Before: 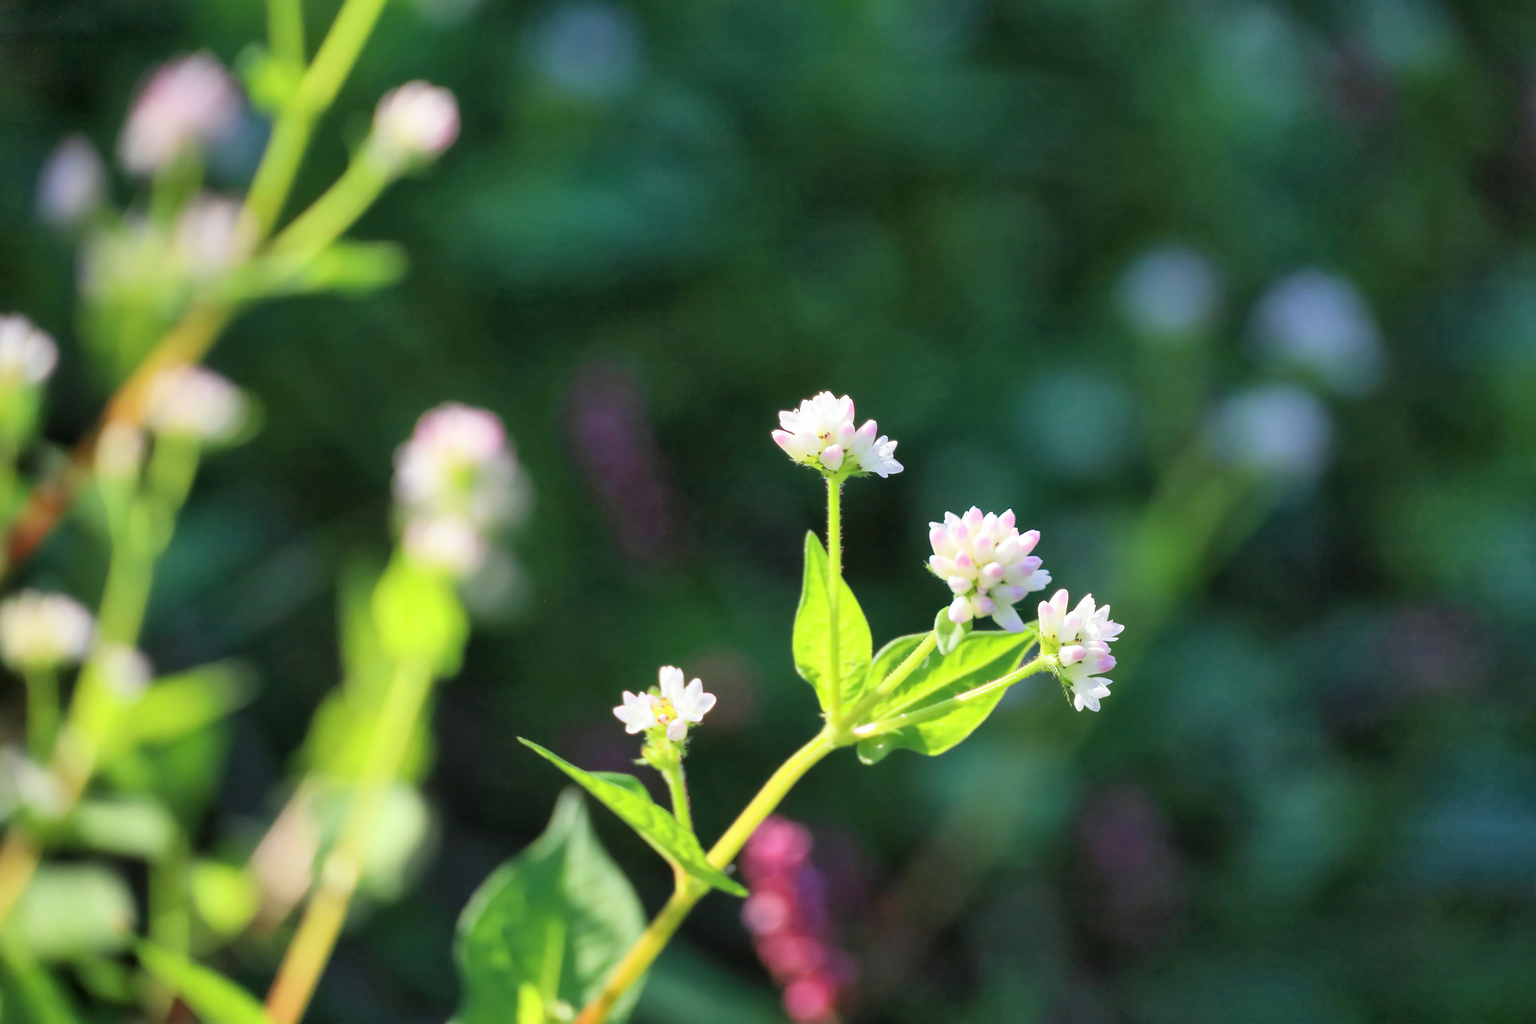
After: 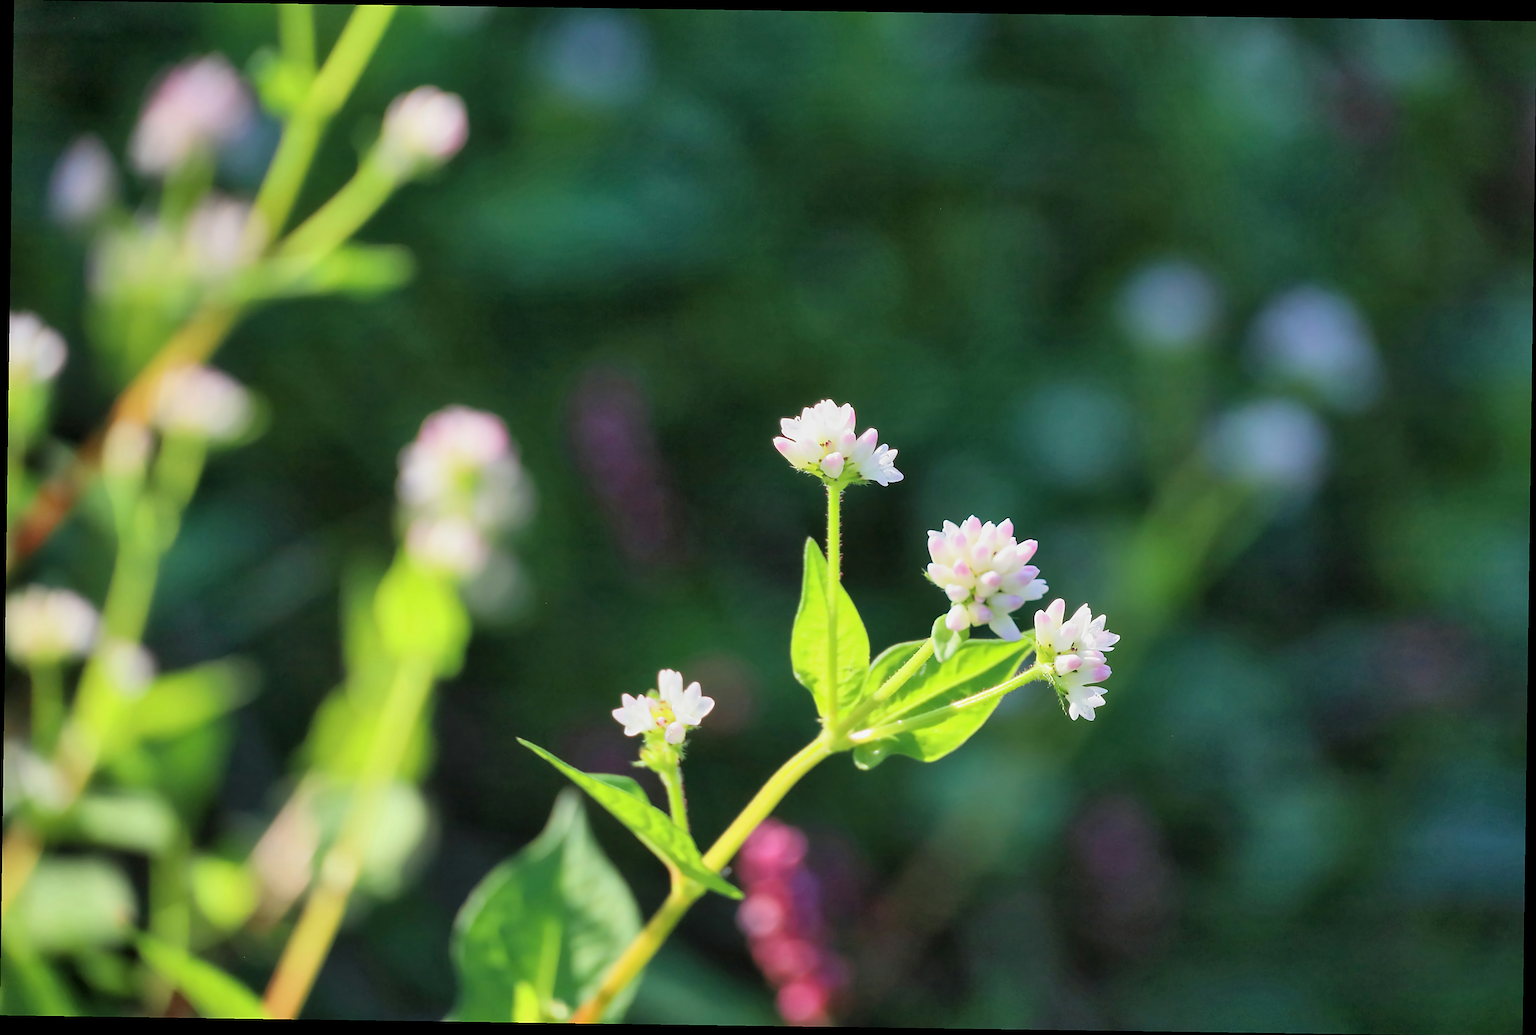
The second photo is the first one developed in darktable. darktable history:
tone equalizer: -8 EV -0.002 EV, -7 EV 0.005 EV, -6 EV -0.009 EV, -5 EV 0.011 EV, -4 EV -0.012 EV, -3 EV 0.007 EV, -2 EV -0.062 EV, -1 EV -0.293 EV, +0 EV -0.582 EV, smoothing diameter 2%, edges refinement/feathering 20, mask exposure compensation -1.57 EV, filter diffusion 5
rotate and perspective: rotation 0.8°, automatic cropping off
sharpen: on, module defaults
